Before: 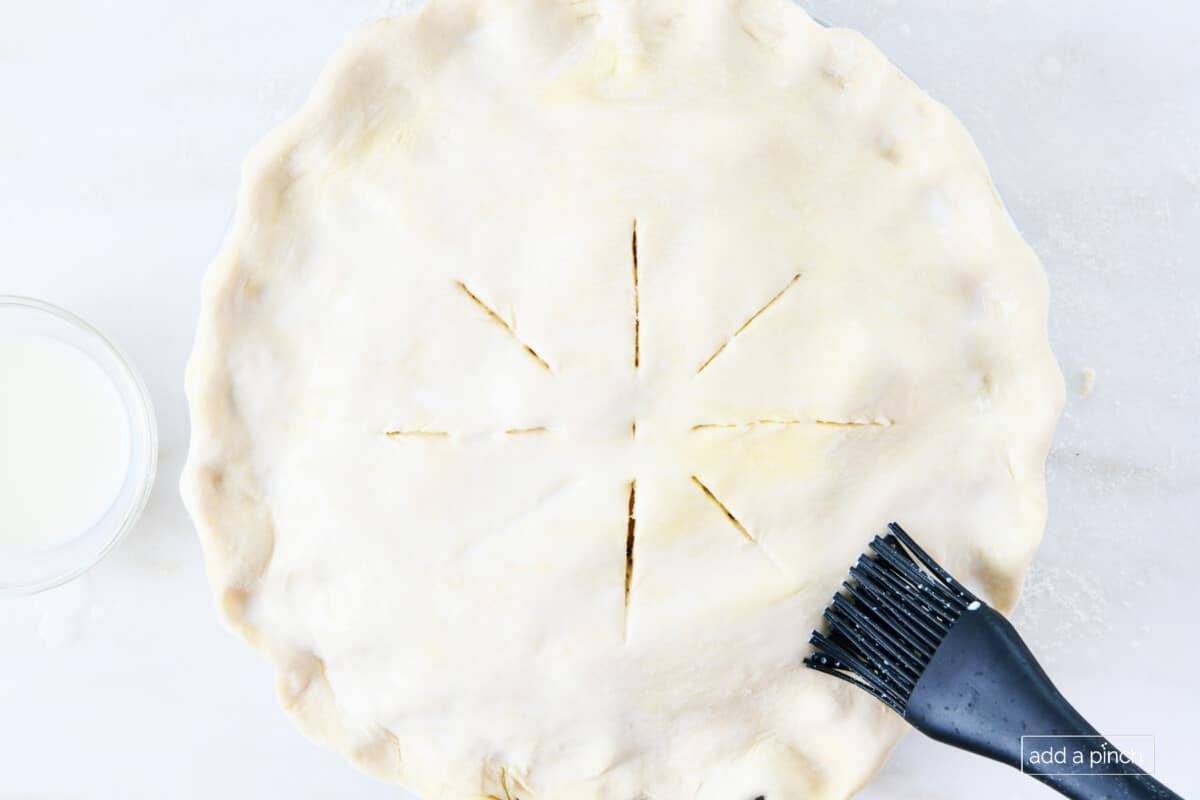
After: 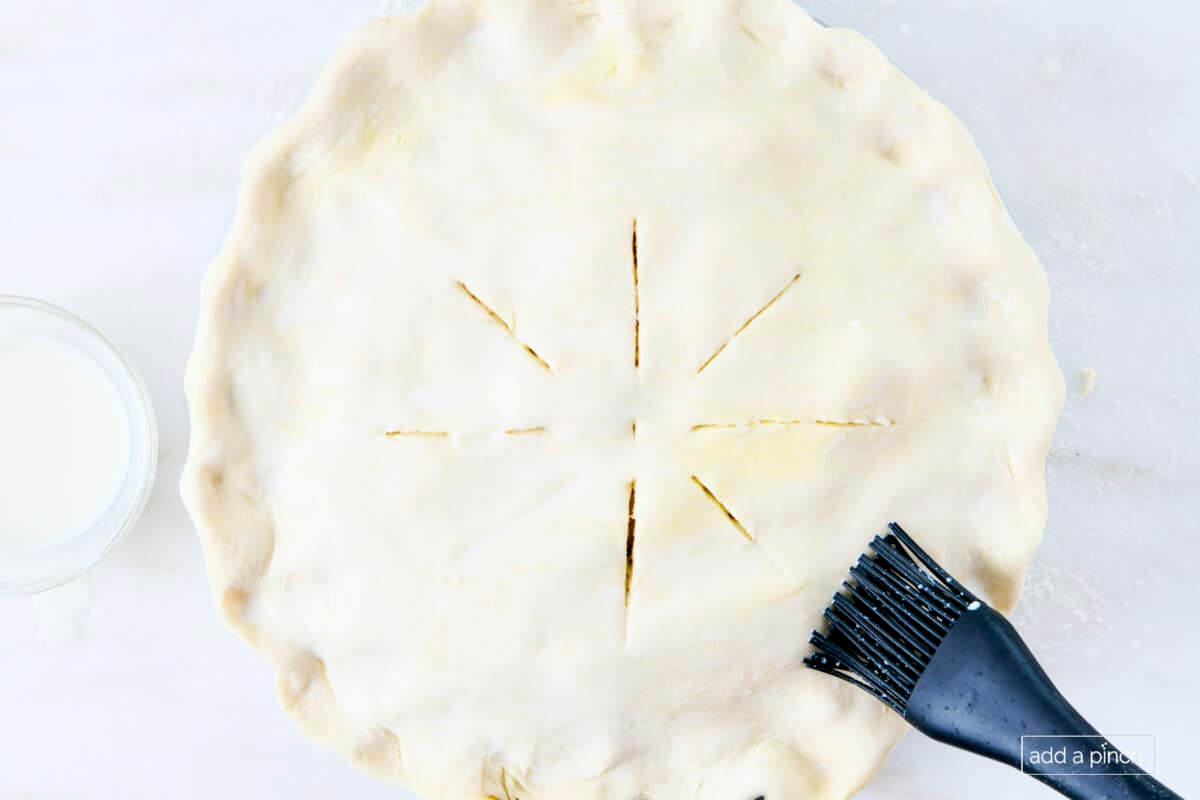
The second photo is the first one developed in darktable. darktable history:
color balance rgb: global offset › luminance -0.859%, perceptual saturation grading › global saturation 9.769%, global vibrance 15.073%
